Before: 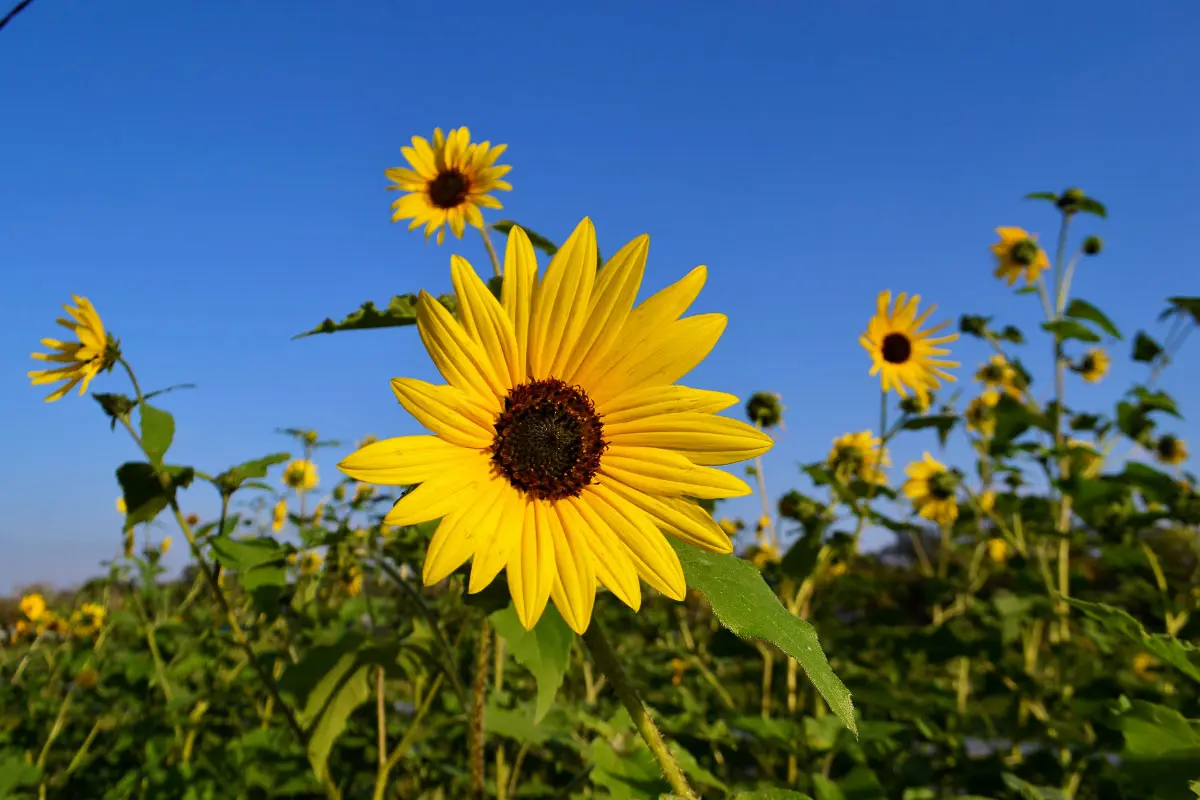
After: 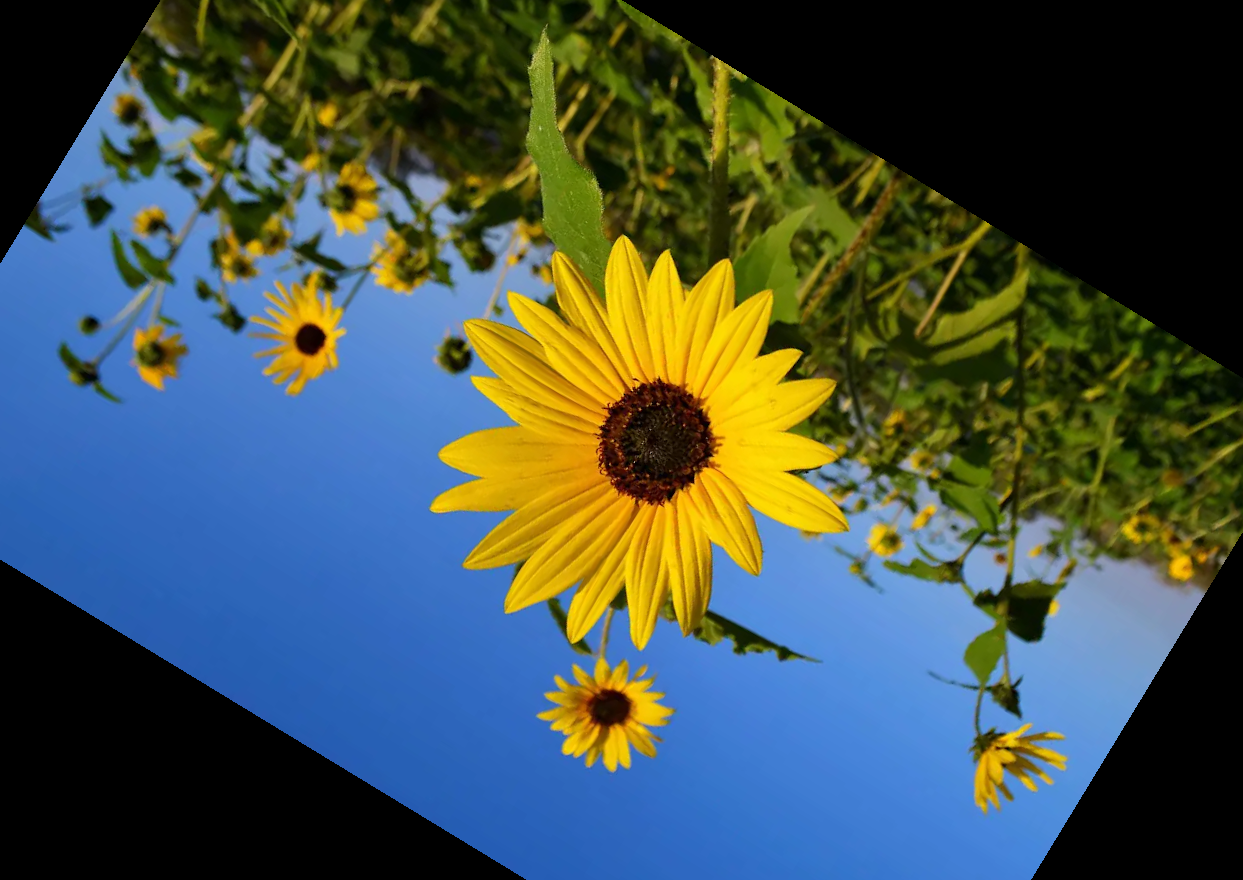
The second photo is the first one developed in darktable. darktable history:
crop and rotate: angle 148.68°, left 9.111%, top 15.603%, right 4.588%, bottom 17.041%
white balance: emerald 1
